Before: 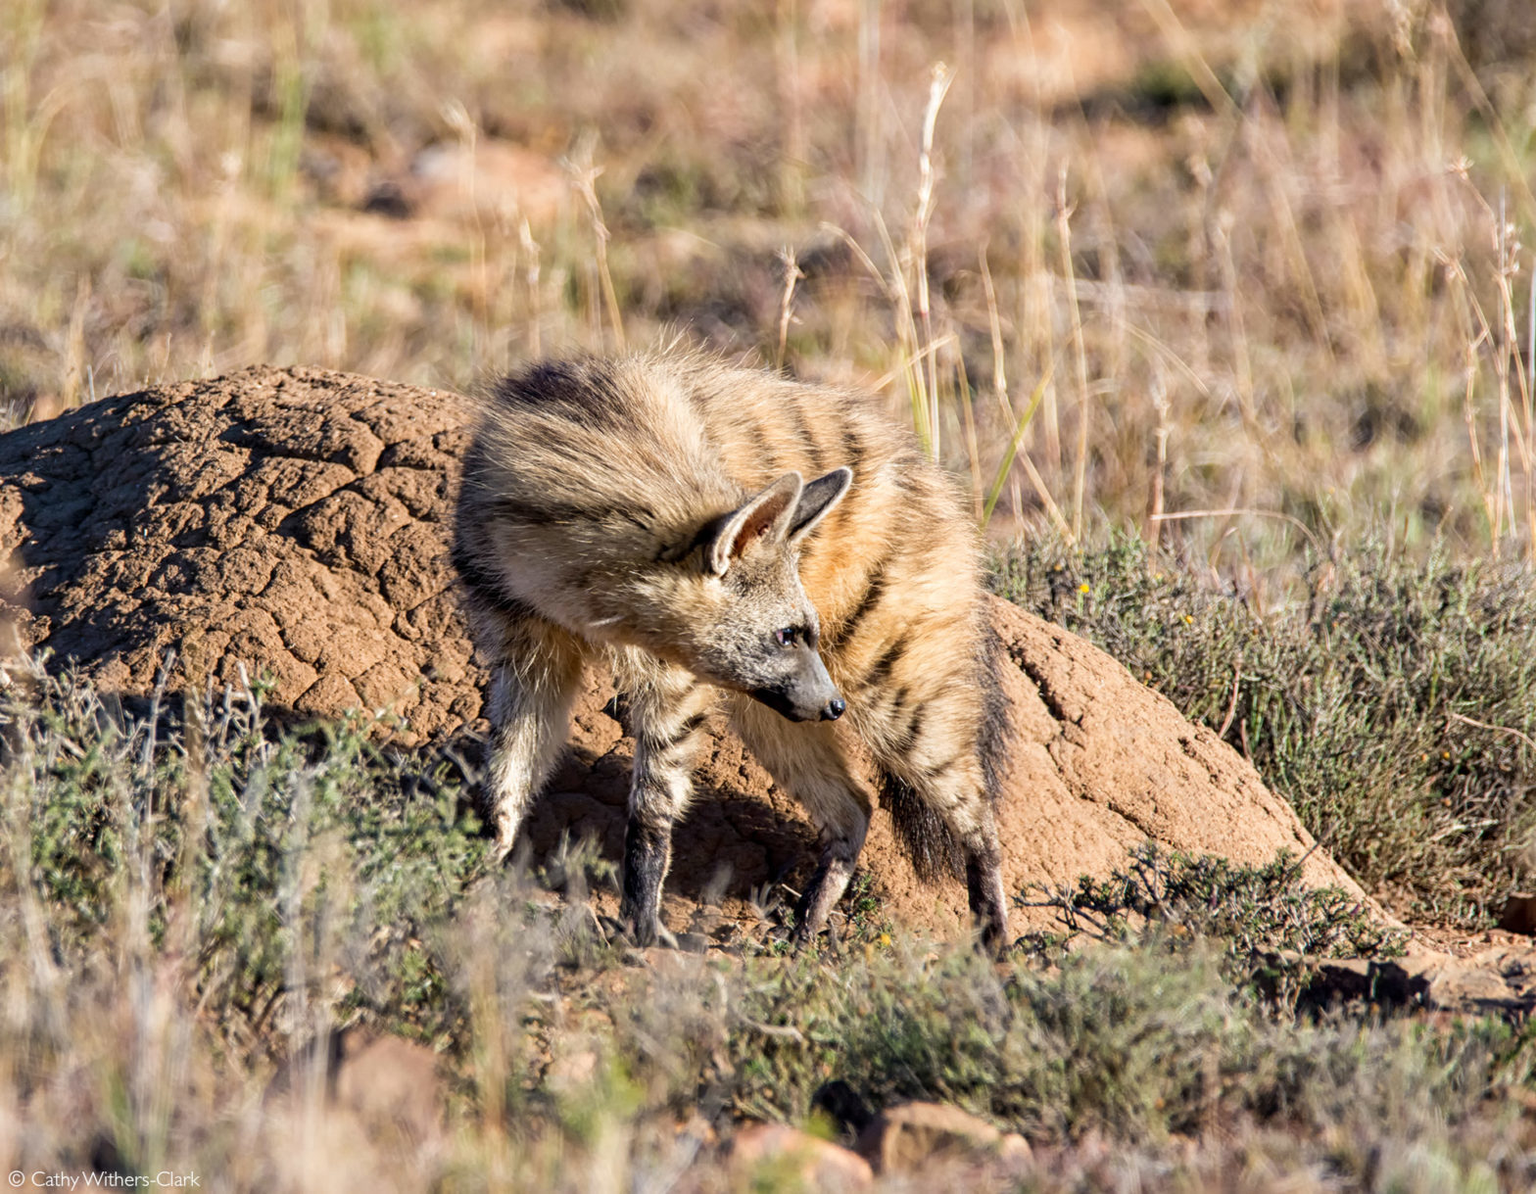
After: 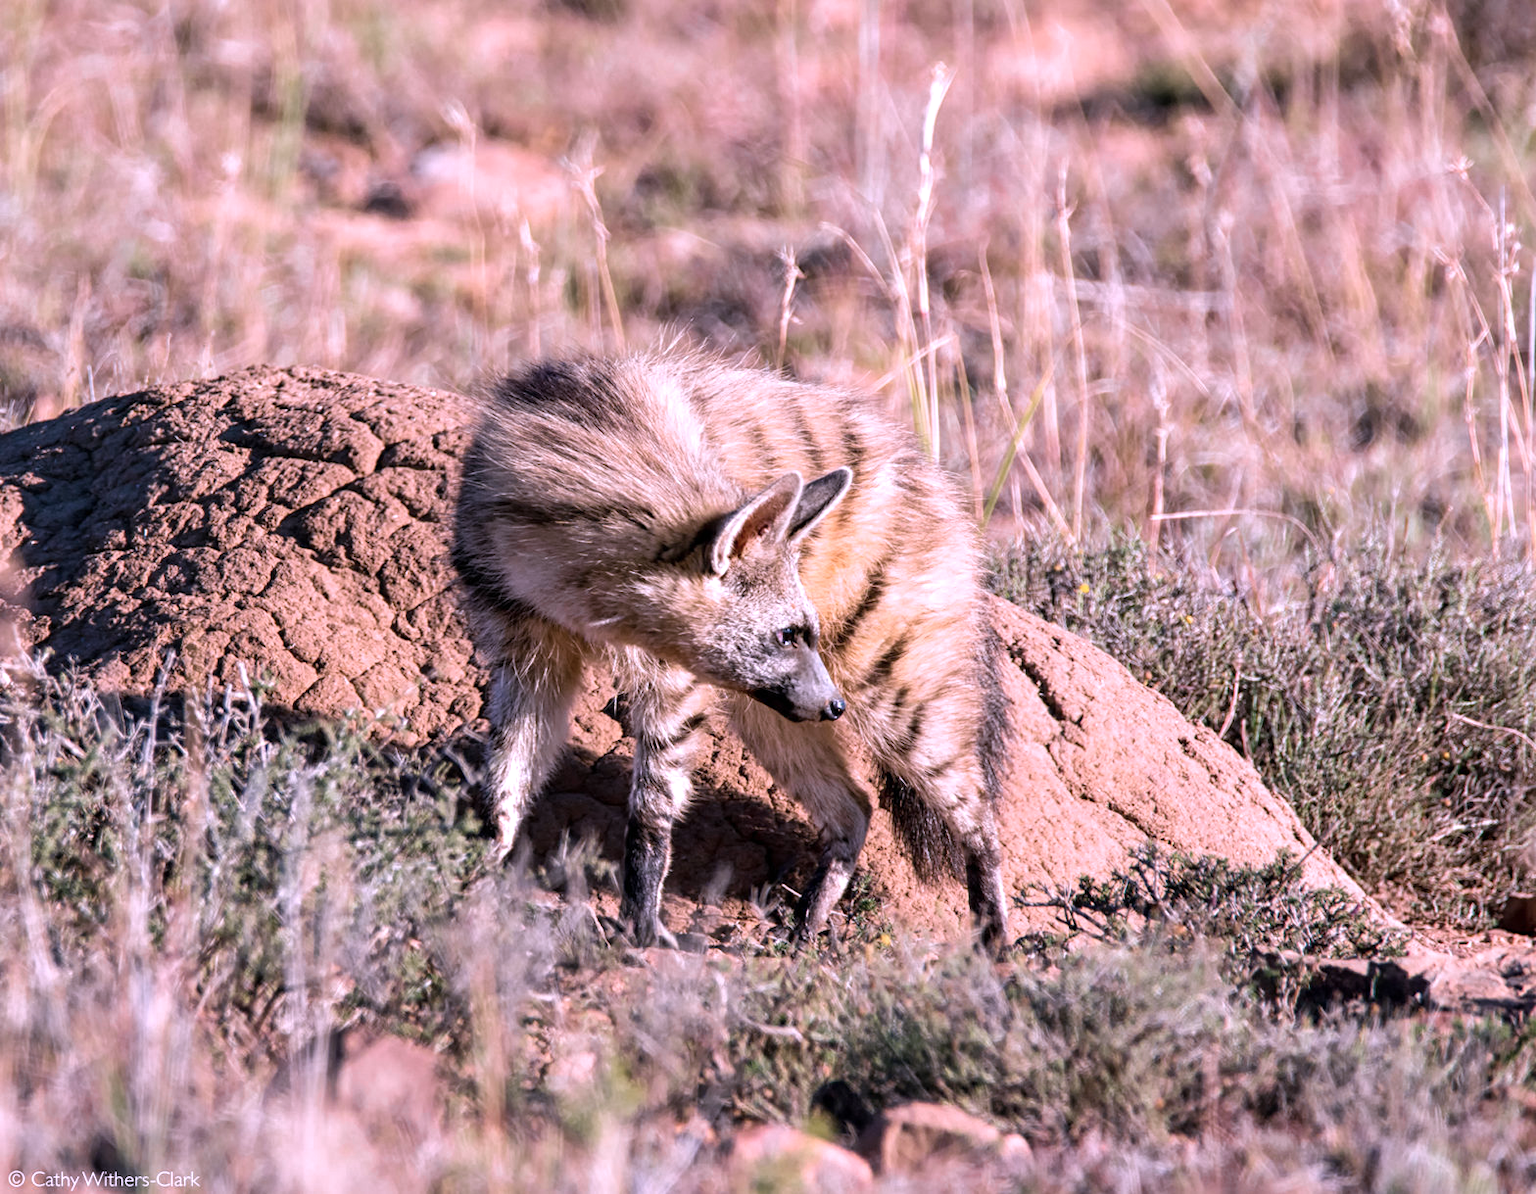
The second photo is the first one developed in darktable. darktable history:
color zones: curves: ch0 [(0, 0.558) (0.143, 0.548) (0.286, 0.447) (0.429, 0.259) (0.571, 0.5) (0.714, 0.5) (0.857, 0.593) (1, 0.558)]; ch1 [(0, 0.543) (0.01, 0.544) (0.12, 0.492) (0.248, 0.458) (0.5, 0.534) (0.748, 0.5) (0.99, 0.469) (1, 0.543)]; ch2 [(0, 0.507) (0.143, 0.522) (0.286, 0.505) (0.429, 0.5) (0.571, 0.5) (0.714, 0.5) (0.857, 0.5) (1, 0.507)]
color correction: highlights a* 15.17, highlights b* -25.61
